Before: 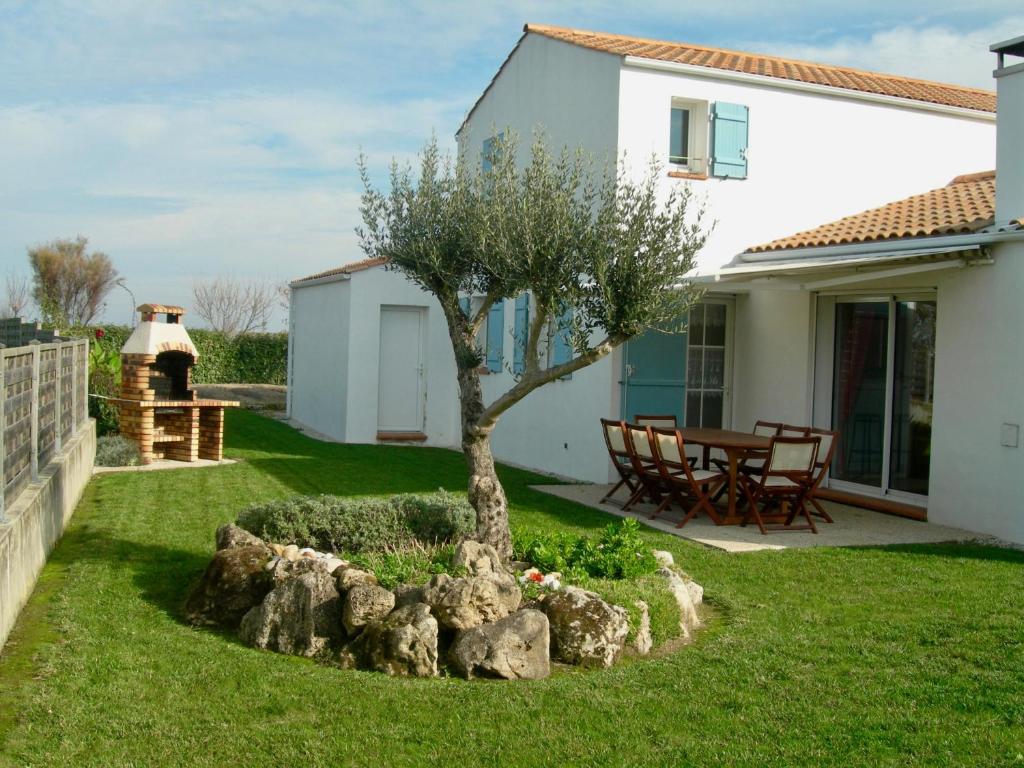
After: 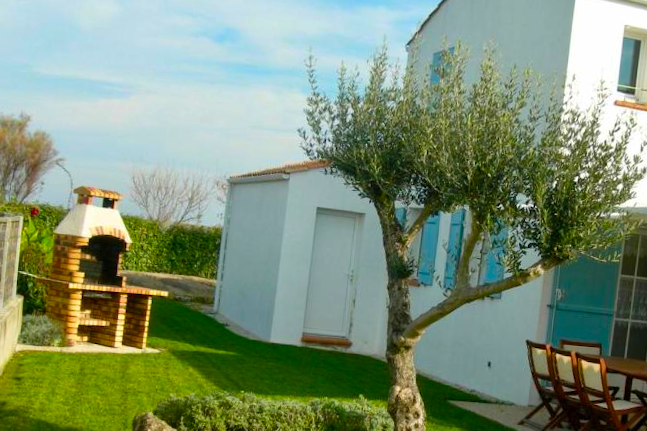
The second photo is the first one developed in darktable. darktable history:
crop and rotate: angle -4.99°, left 2.122%, top 6.945%, right 27.566%, bottom 30.519%
rgb levels: preserve colors max RGB
exposure: exposure 0.15 EV, compensate highlight preservation false
color balance rgb: linear chroma grading › global chroma 15%, perceptual saturation grading › global saturation 30%
